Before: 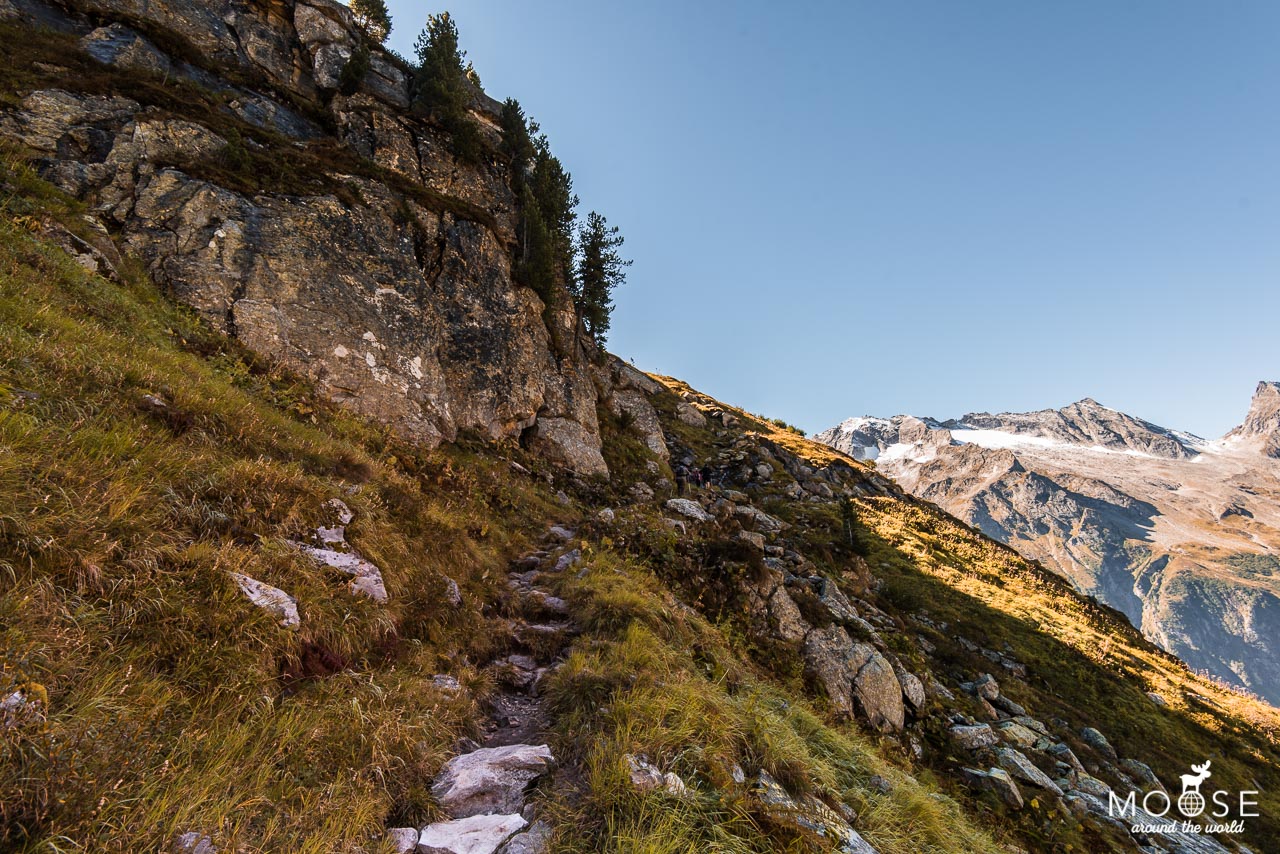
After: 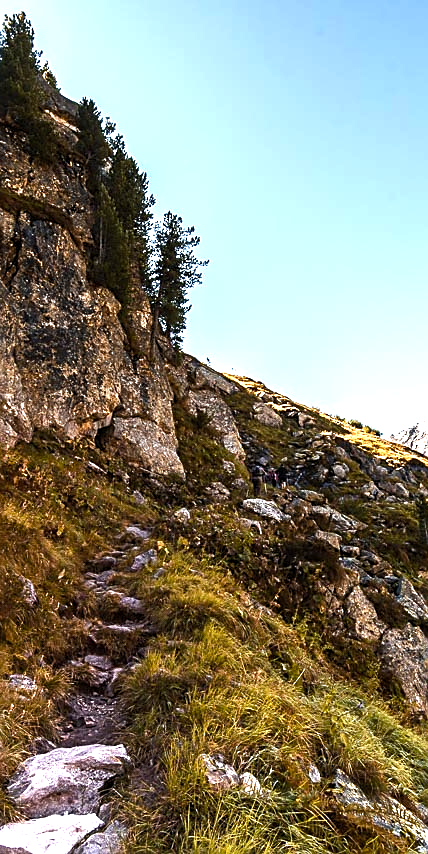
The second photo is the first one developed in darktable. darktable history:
exposure: black level correction 0, exposure 0.499 EV, compensate highlight preservation false
crop: left 33.203%, right 33.311%
color balance rgb: perceptual saturation grading › global saturation 0.194%, perceptual saturation grading › highlights -19.794%, perceptual saturation grading › shadows 19.601%, perceptual brilliance grading › global brilliance -4.325%, perceptual brilliance grading › highlights 24.976%, perceptual brilliance grading › mid-tones 7.412%, perceptual brilliance grading › shadows -4.636%, global vibrance 20%
sharpen: on, module defaults
